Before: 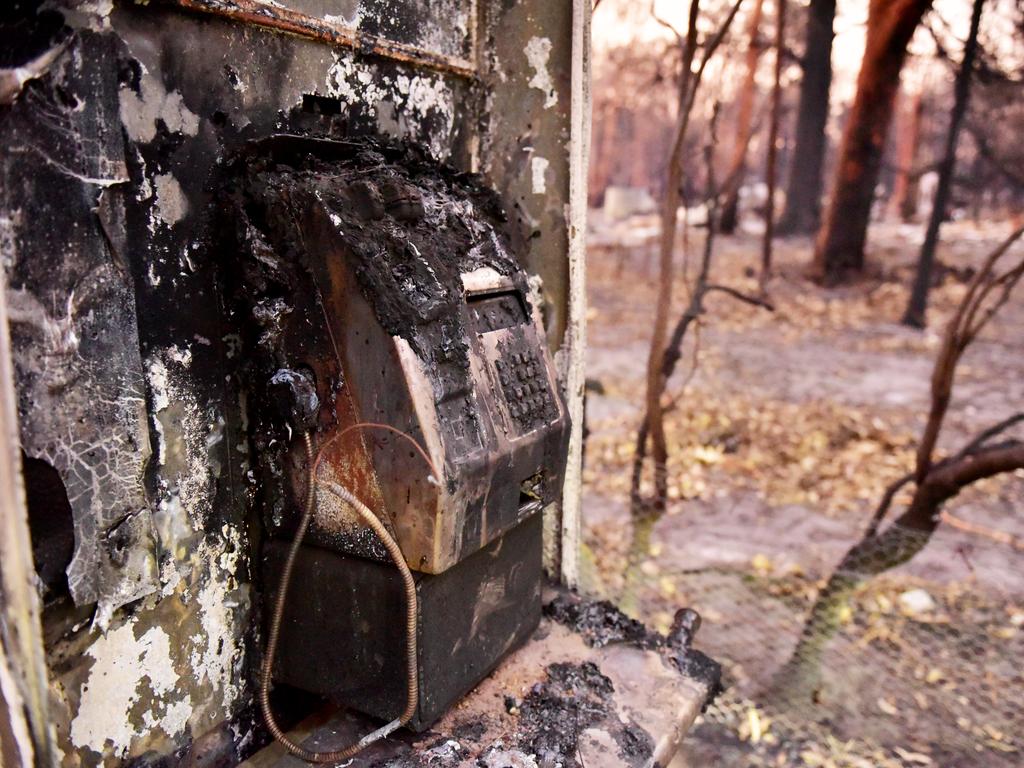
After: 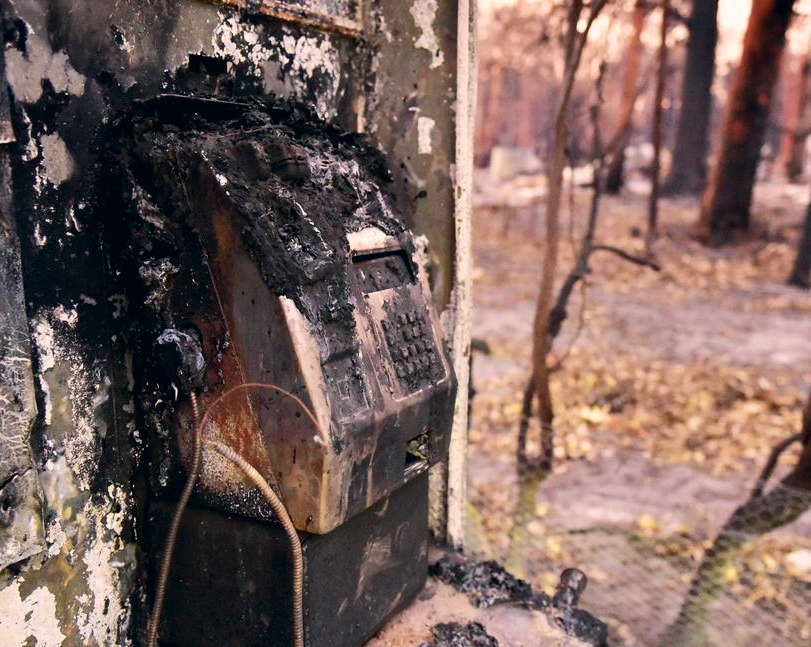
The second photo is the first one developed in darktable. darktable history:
crop: left 11.216%, top 5.319%, right 9.568%, bottom 10.341%
color correction: highlights a* 5.47, highlights b* 5.29, shadows a* -4.63, shadows b* -5.24
